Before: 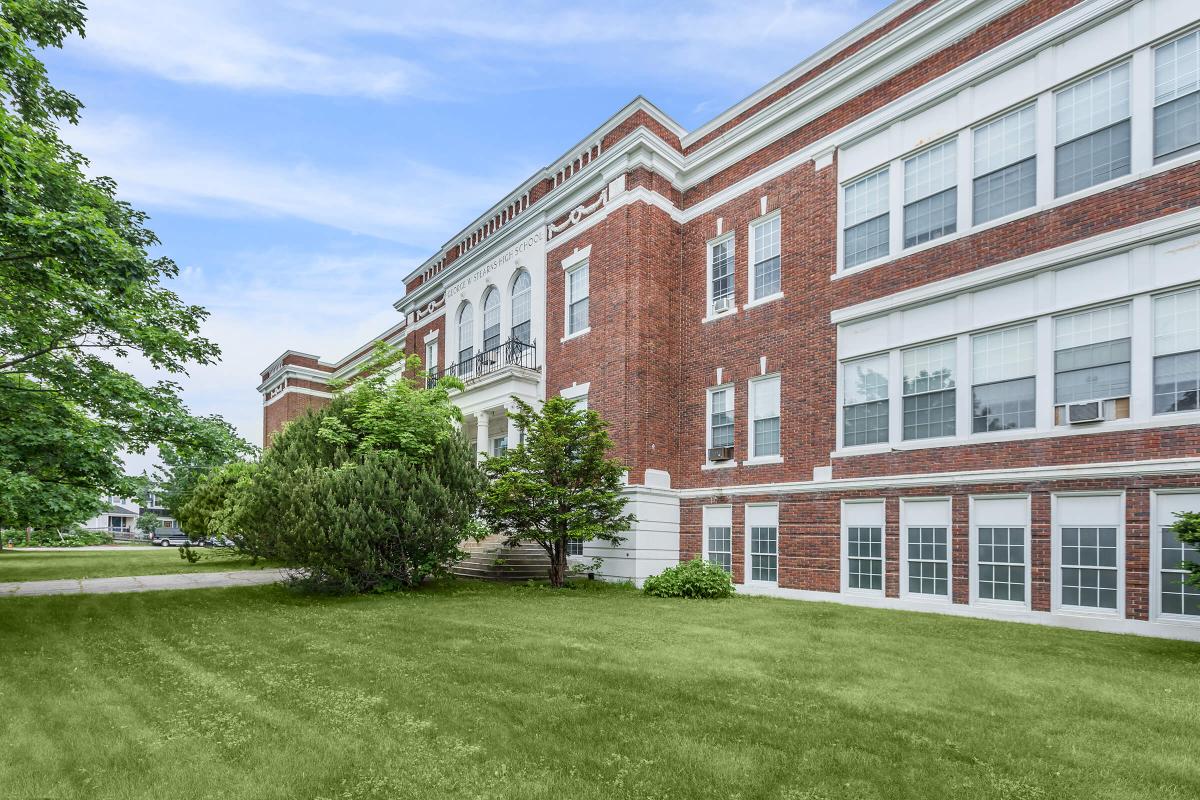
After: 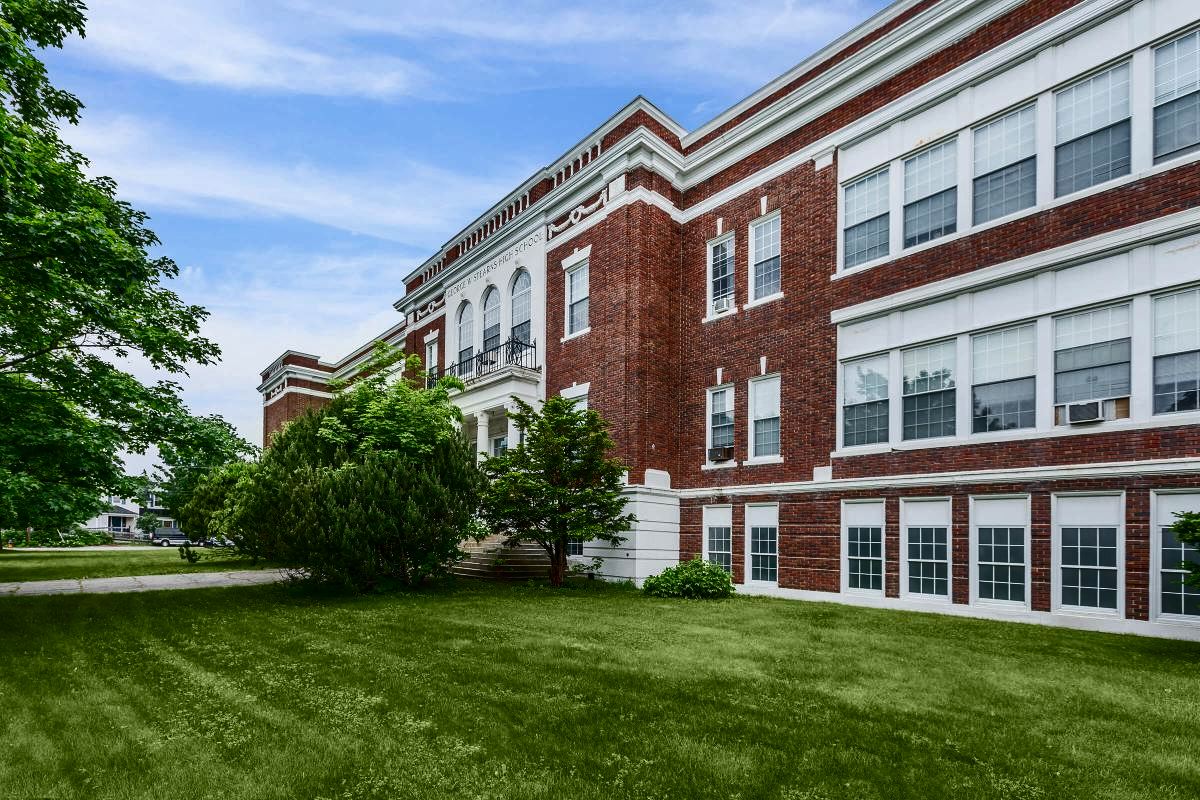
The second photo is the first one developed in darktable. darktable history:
tone equalizer: edges refinement/feathering 500, mask exposure compensation -1.57 EV, preserve details no
contrast brightness saturation: contrast 0.131, brightness -0.23, saturation 0.137
exposure: compensate highlight preservation false
tone curve: curves: ch0 [(0, 0) (0.003, 0.006) (0.011, 0.01) (0.025, 0.017) (0.044, 0.029) (0.069, 0.043) (0.1, 0.064) (0.136, 0.091) (0.177, 0.128) (0.224, 0.162) (0.277, 0.206) (0.335, 0.258) (0.399, 0.324) (0.468, 0.404) (0.543, 0.499) (0.623, 0.595) (0.709, 0.693) (0.801, 0.786) (0.898, 0.883) (1, 1)], color space Lab, independent channels, preserve colors none
